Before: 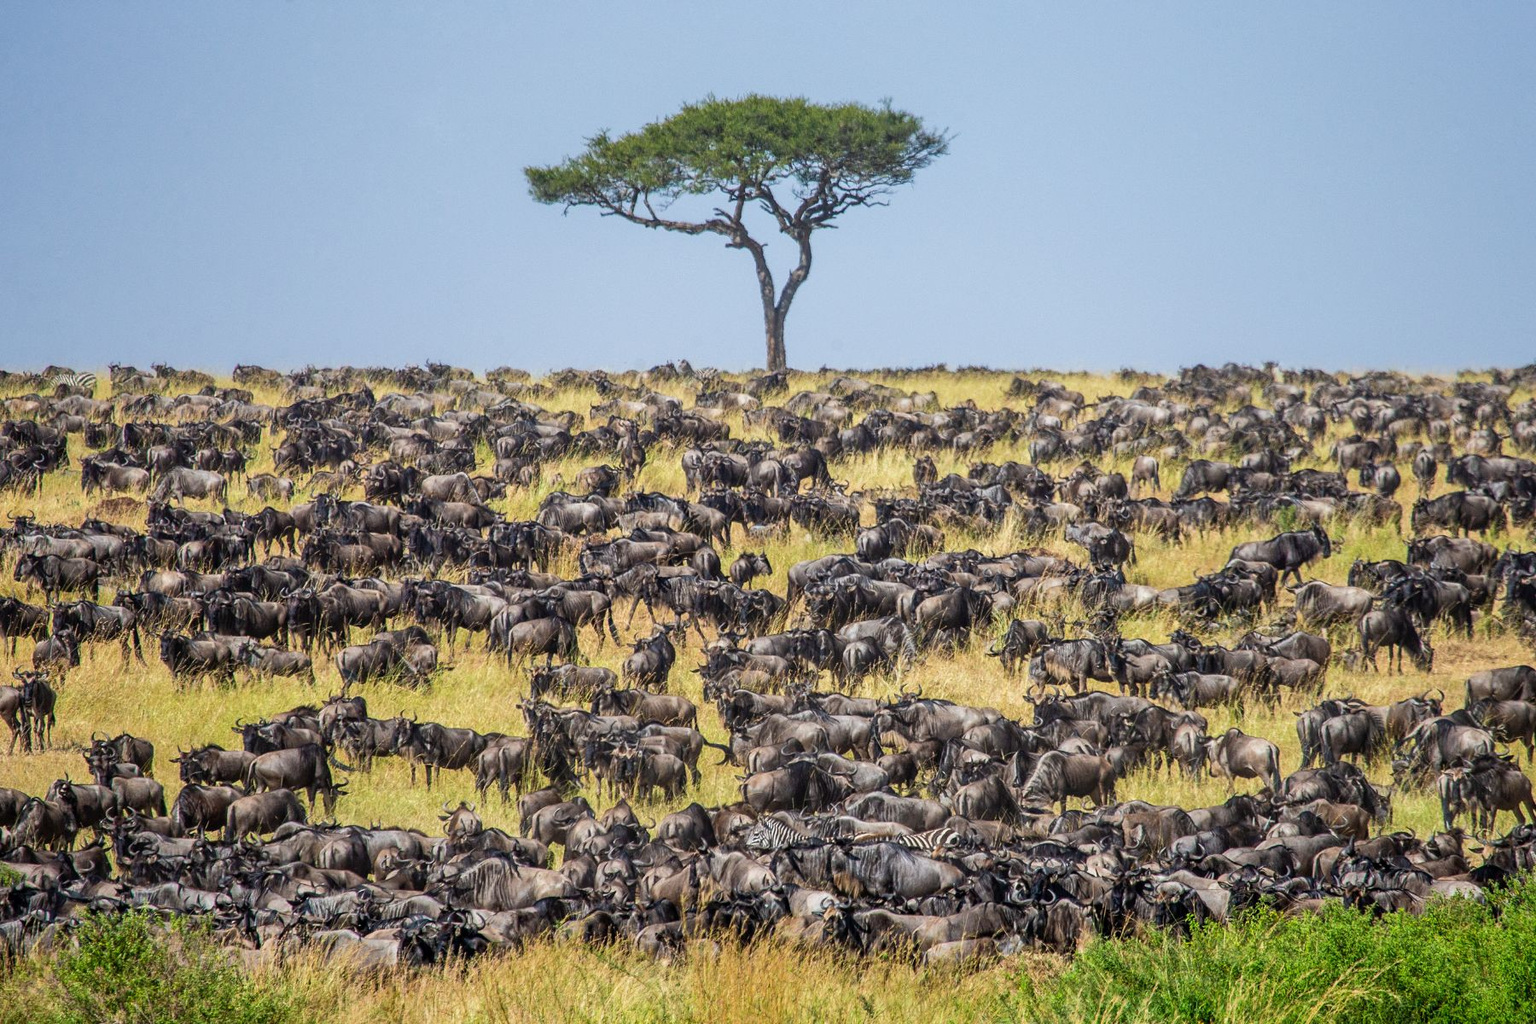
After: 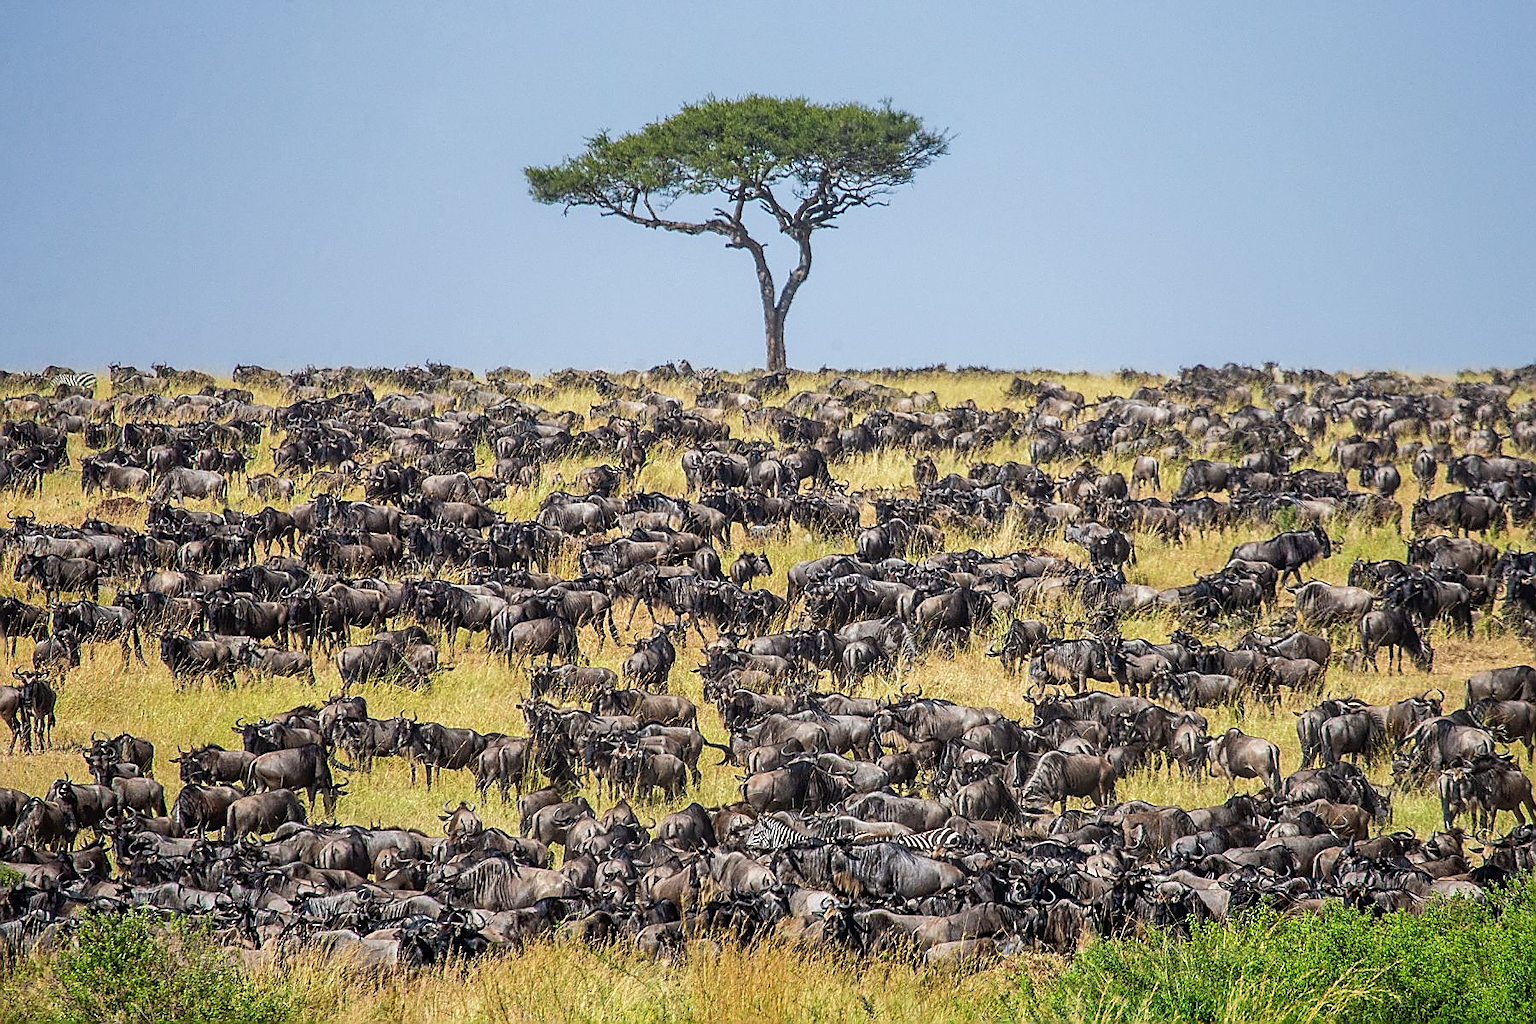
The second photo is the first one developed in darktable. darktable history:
sharpen: radius 1.352, amount 1.266, threshold 0.616
